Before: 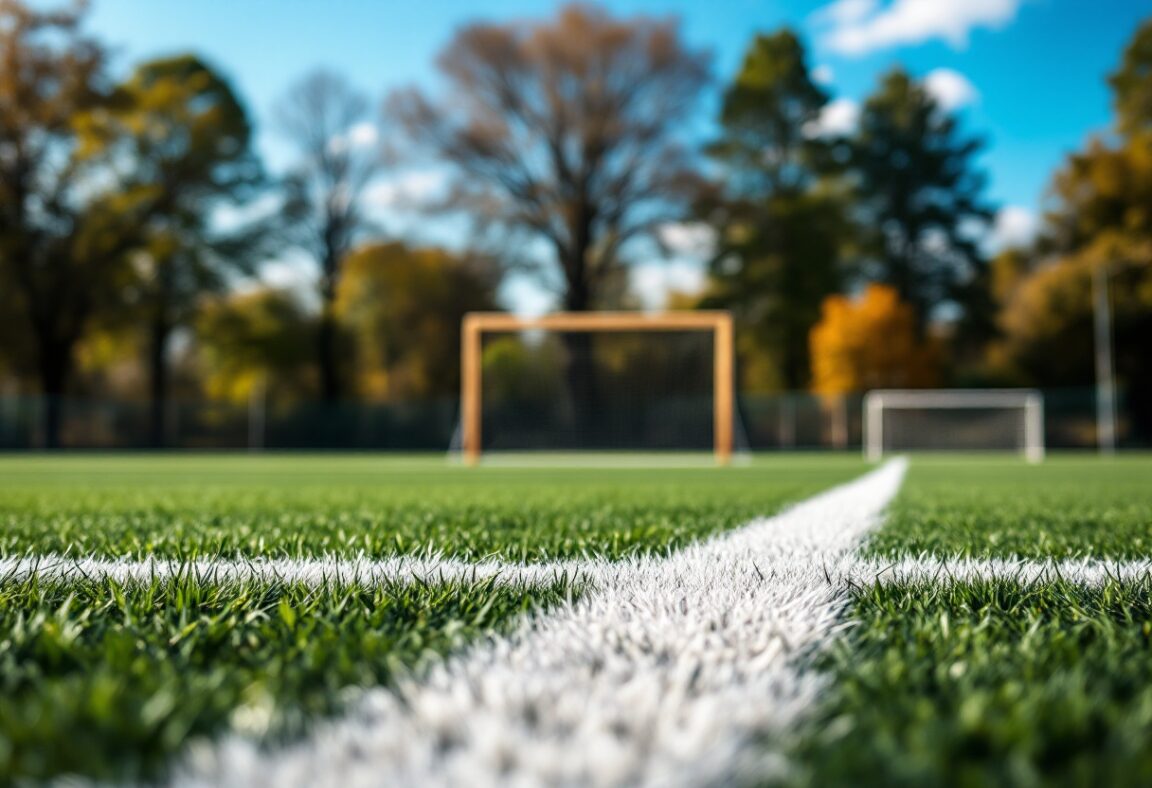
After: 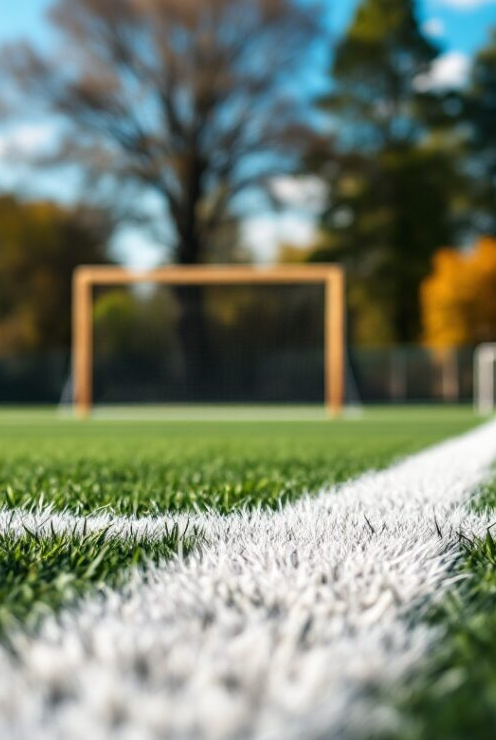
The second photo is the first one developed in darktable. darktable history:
crop: left 33.794%, top 6.054%, right 23.078%
